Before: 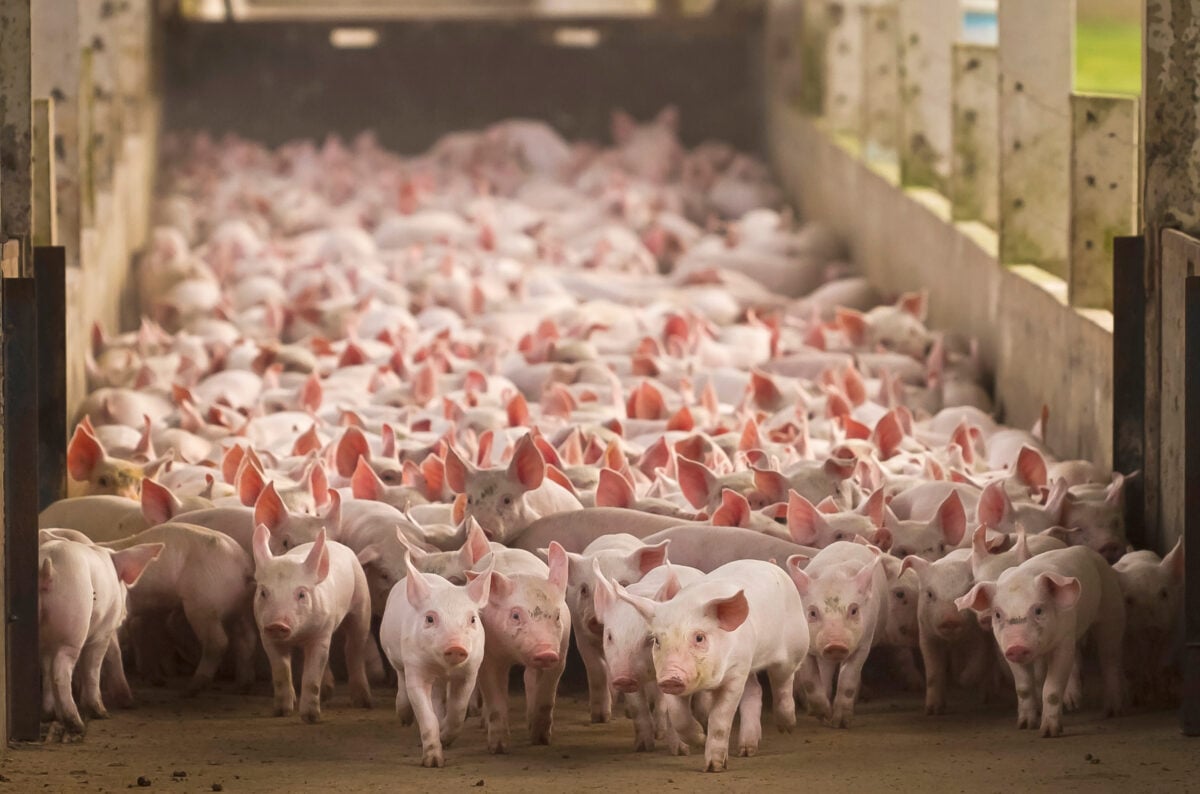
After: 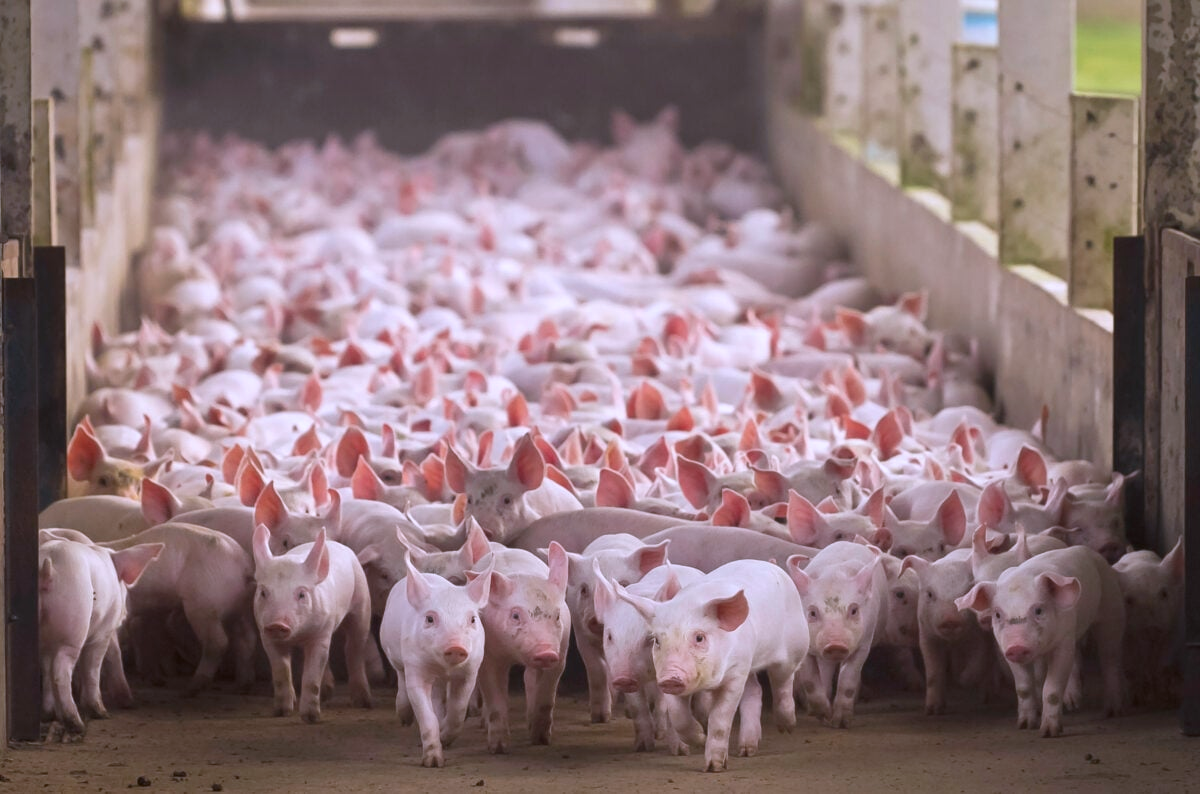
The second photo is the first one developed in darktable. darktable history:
color calibration: illuminant as shot in camera, x 0.379, y 0.395, temperature 4144.89 K
tone equalizer: mask exposure compensation -0.512 EV
